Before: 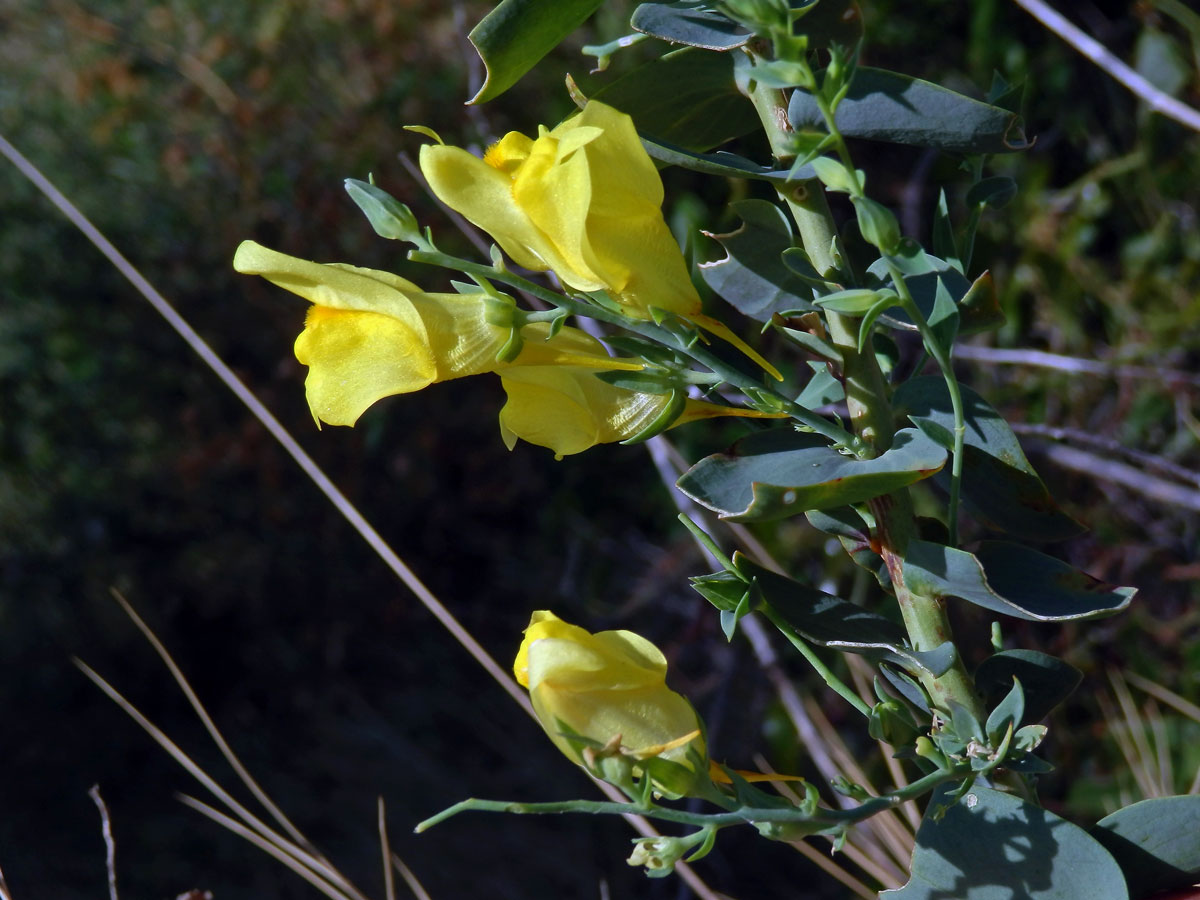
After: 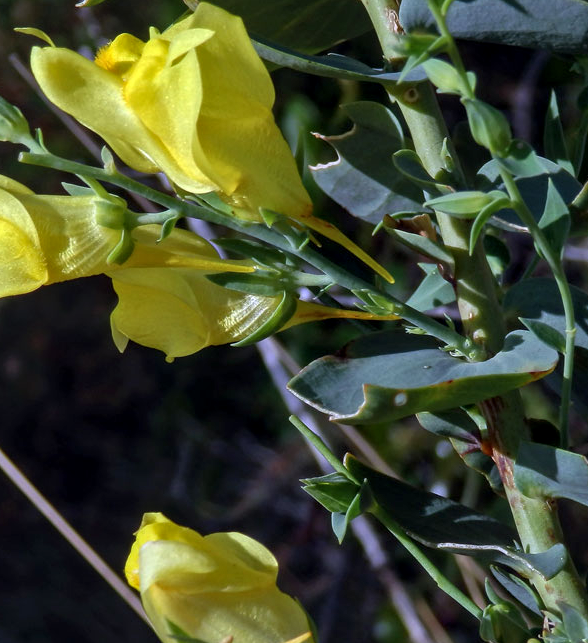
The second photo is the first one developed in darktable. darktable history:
crop: left 32.441%, top 10.934%, right 18.481%, bottom 17.592%
tone equalizer: on, module defaults
local contrast: detail 130%
